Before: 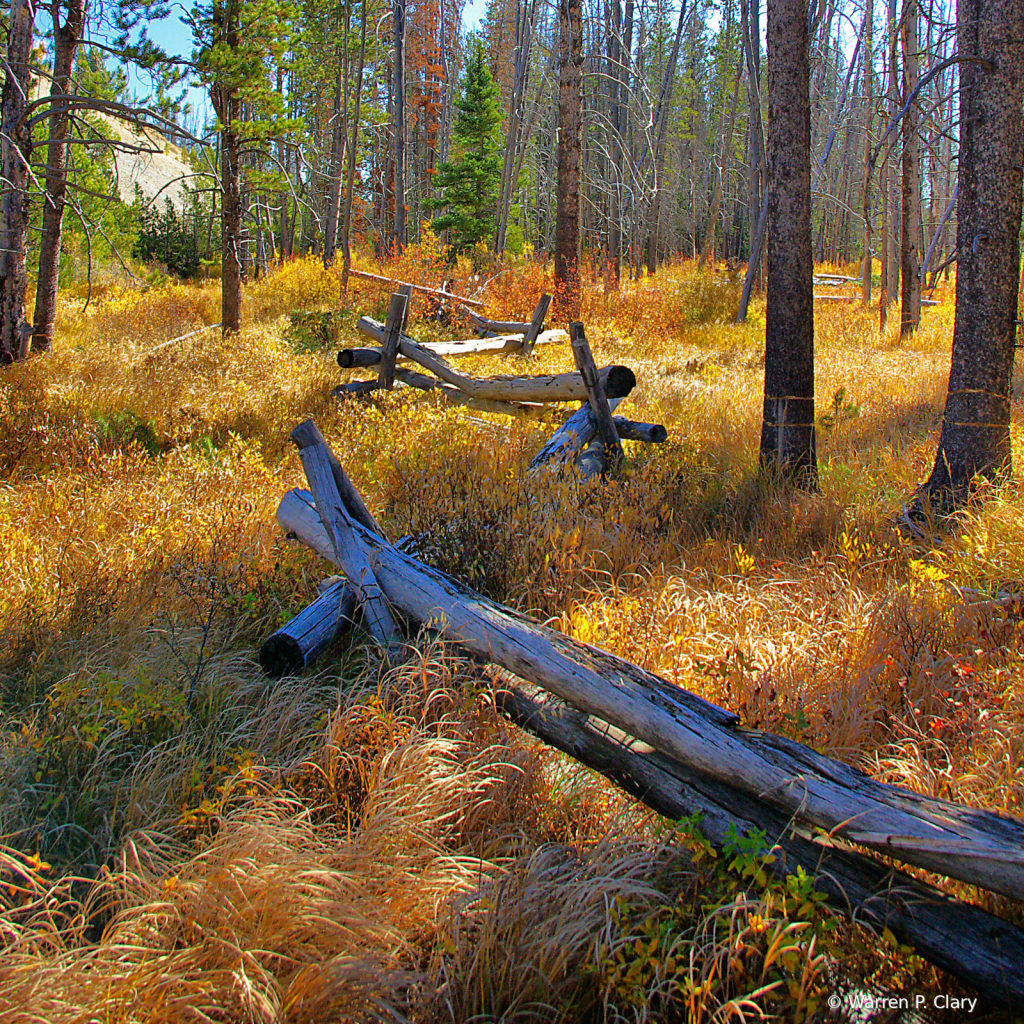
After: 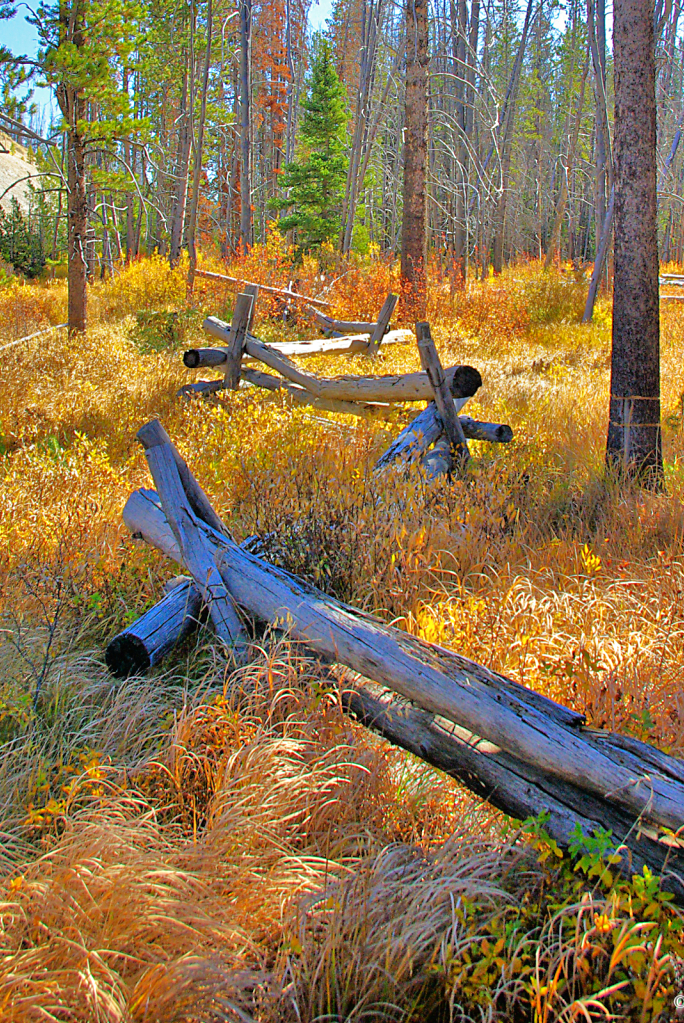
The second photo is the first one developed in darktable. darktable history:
tone equalizer: -7 EV 0.15 EV, -6 EV 0.609 EV, -5 EV 1.19 EV, -4 EV 1.37 EV, -3 EV 1.14 EV, -2 EV 0.6 EV, -1 EV 0.145 EV
crop and rotate: left 15.129%, right 18.064%
